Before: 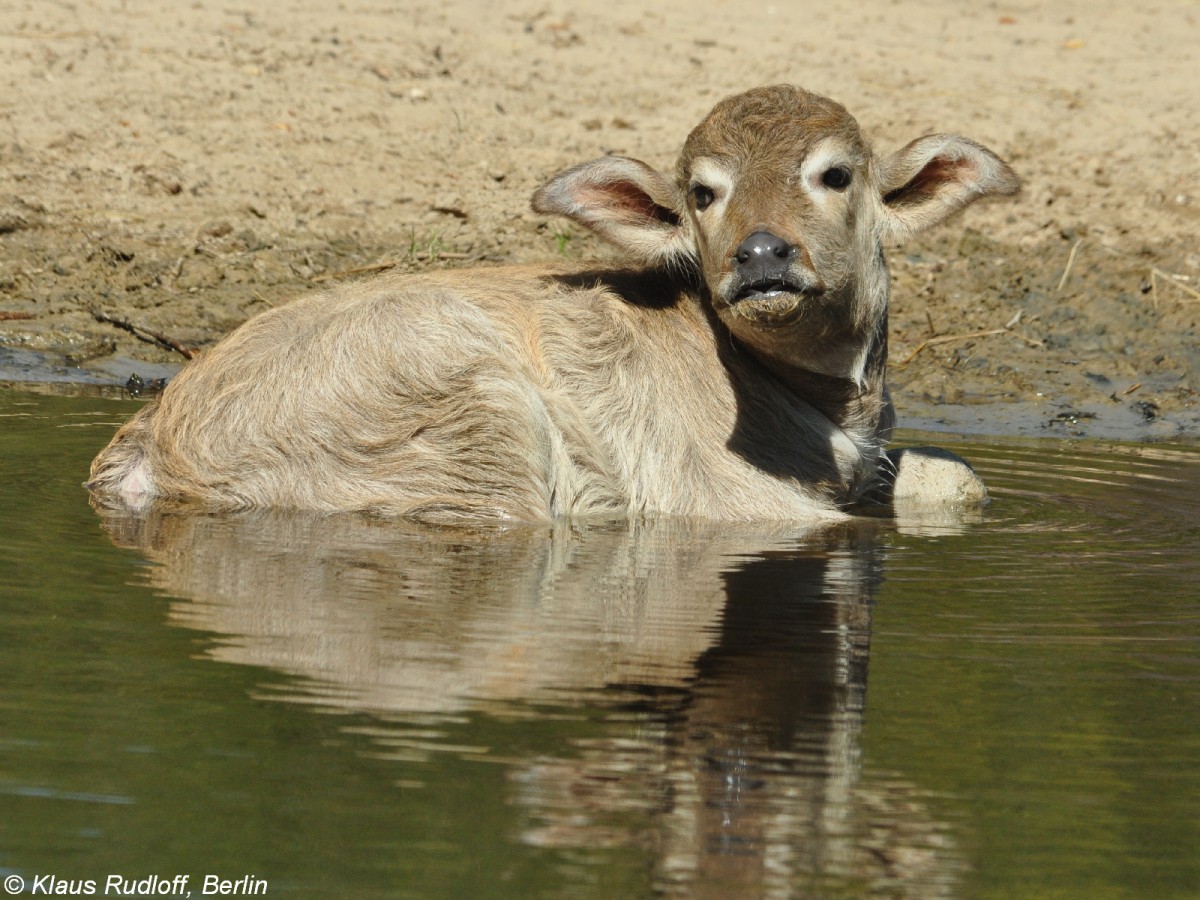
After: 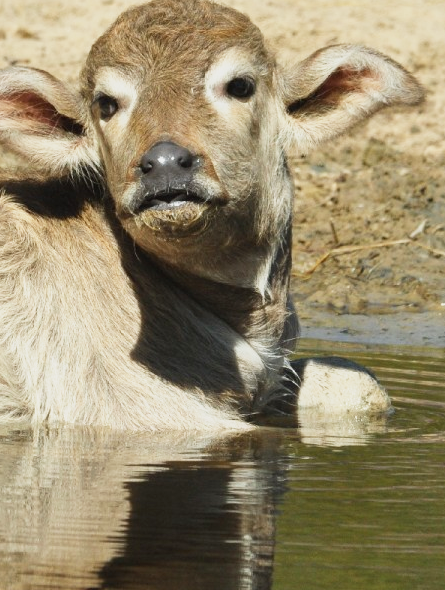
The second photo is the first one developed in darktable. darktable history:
base curve: curves: ch0 [(0, 0) (0.088, 0.125) (0.176, 0.251) (0.354, 0.501) (0.613, 0.749) (1, 0.877)], preserve colors none
crop and rotate: left 49.717%, top 10.111%, right 13.152%, bottom 24.223%
